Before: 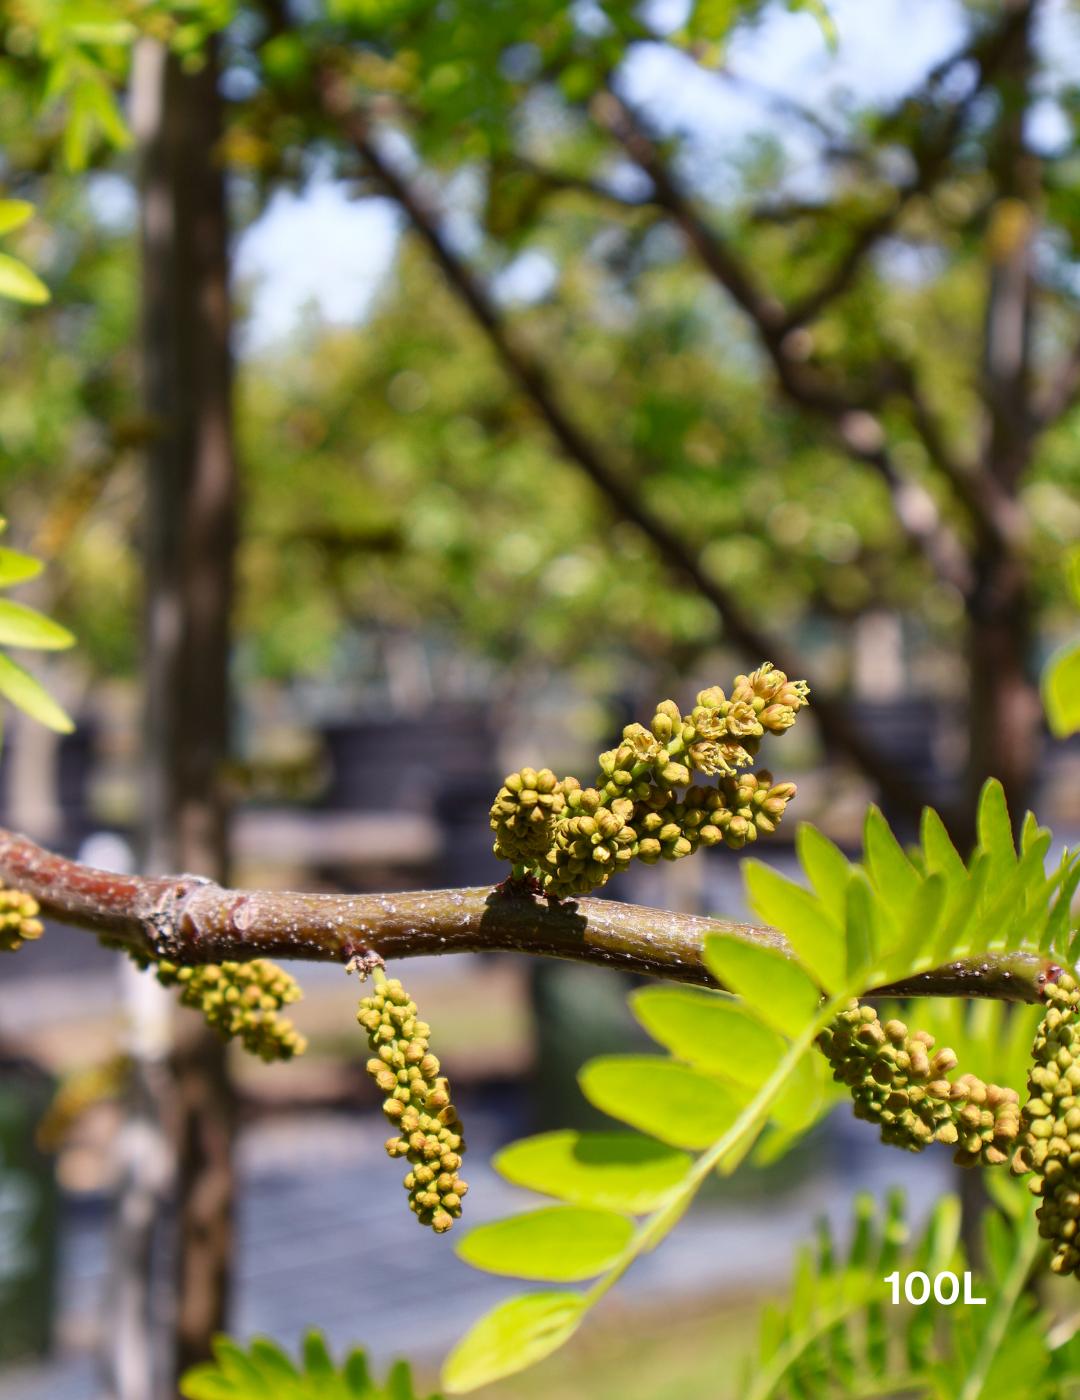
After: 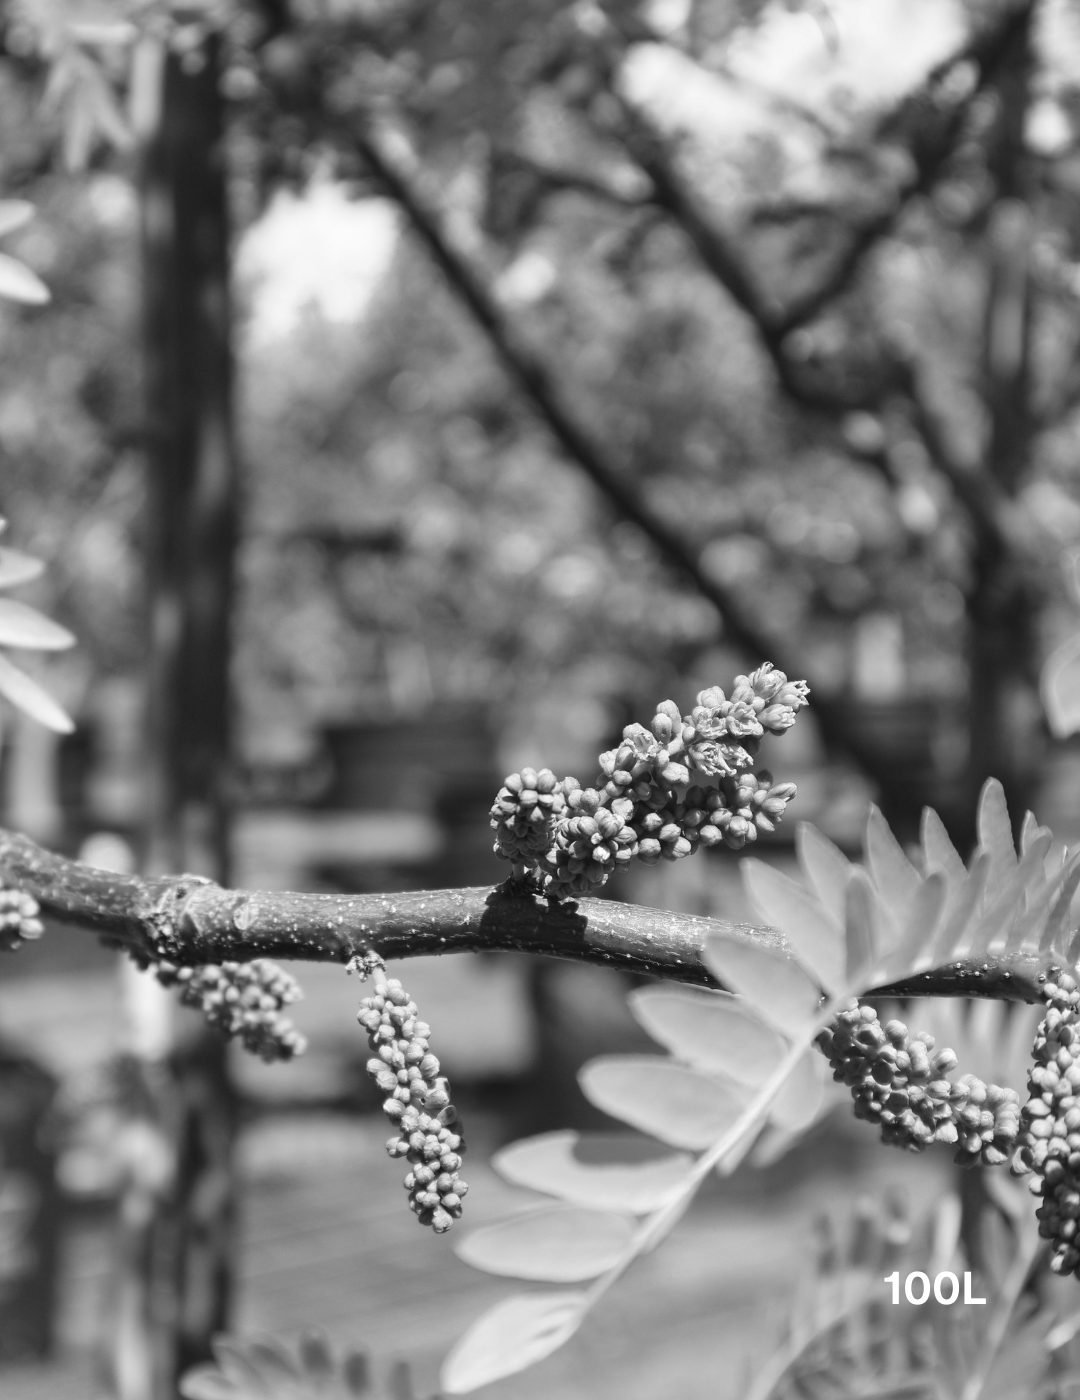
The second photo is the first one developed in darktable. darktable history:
exposure: black level correction -0.003, exposure 0.04 EV, compensate highlight preservation false
contrast brightness saturation: saturation -1
